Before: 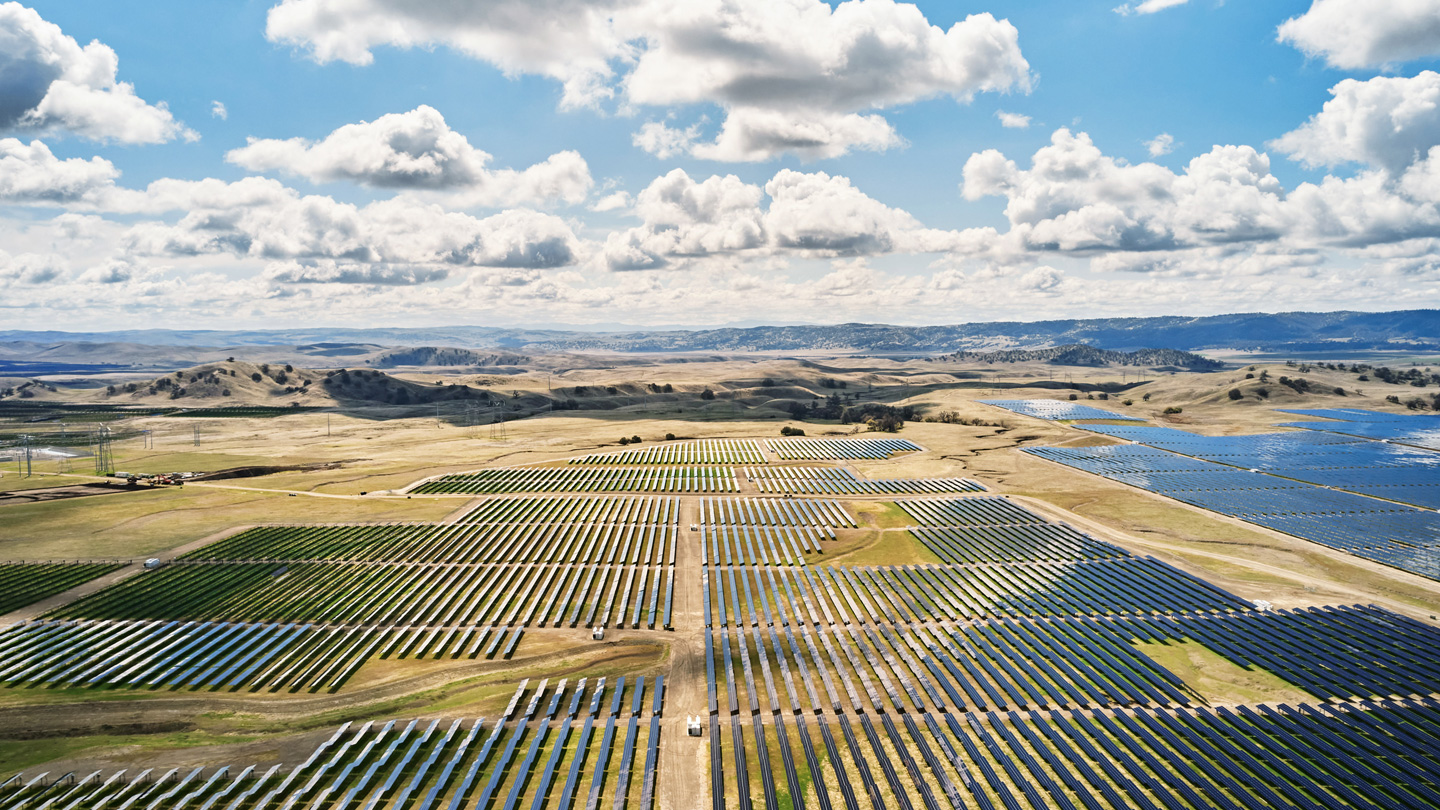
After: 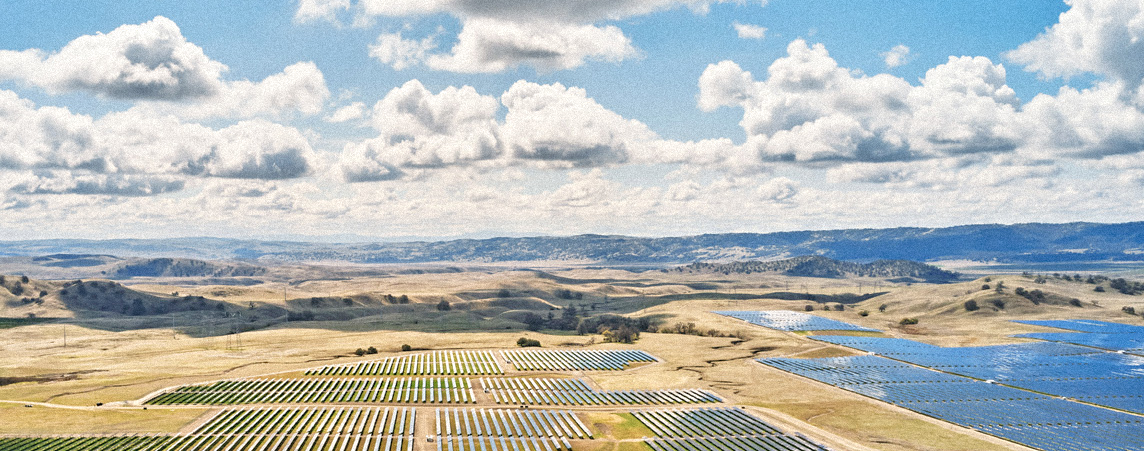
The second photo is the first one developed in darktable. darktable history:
tone equalizer: -7 EV 0.15 EV, -6 EV 0.6 EV, -5 EV 1.15 EV, -4 EV 1.33 EV, -3 EV 1.15 EV, -2 EV 0.6 EV, -1 EV 0.15 EV, mask exposure compensation -0.5 EV
crop: left 18.38%, top 11.092%, right 2.134%, bottom 33.217%
grain: mid-tones bias 0%
